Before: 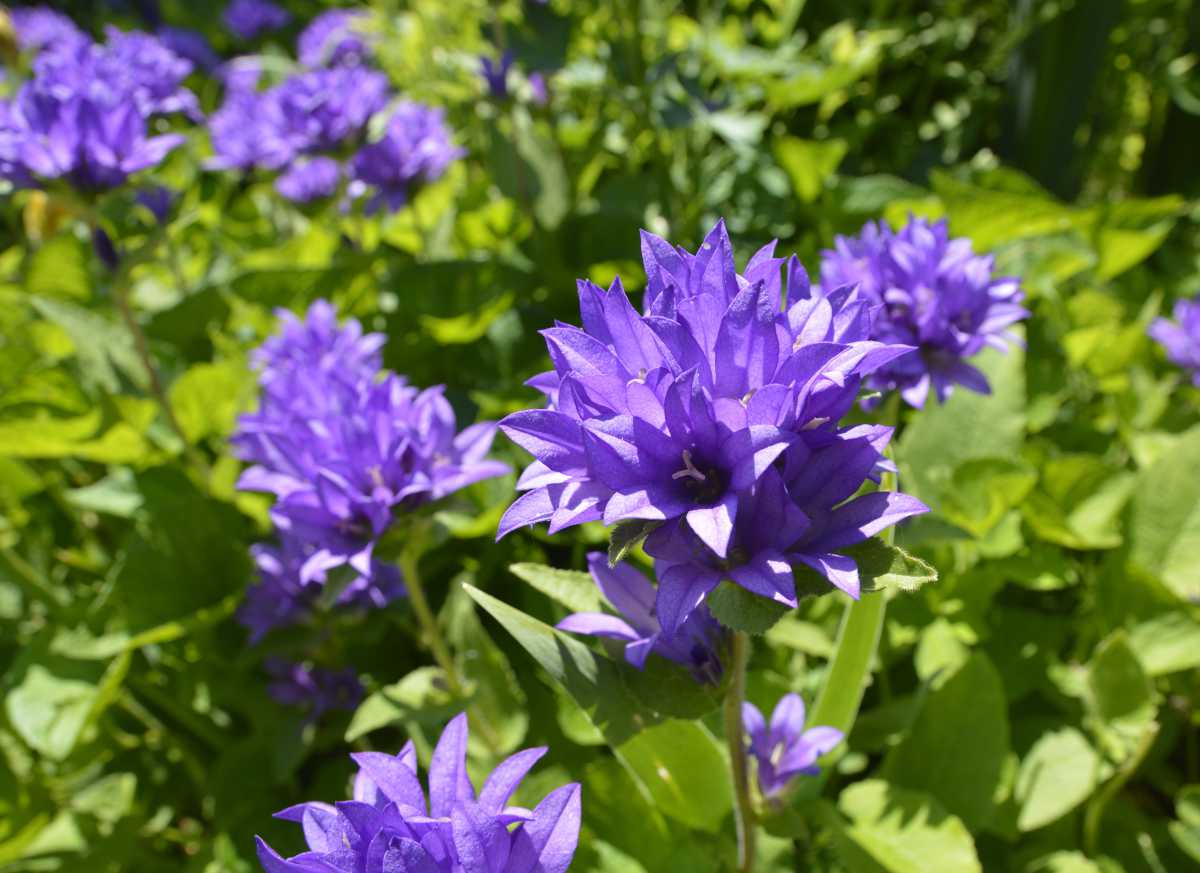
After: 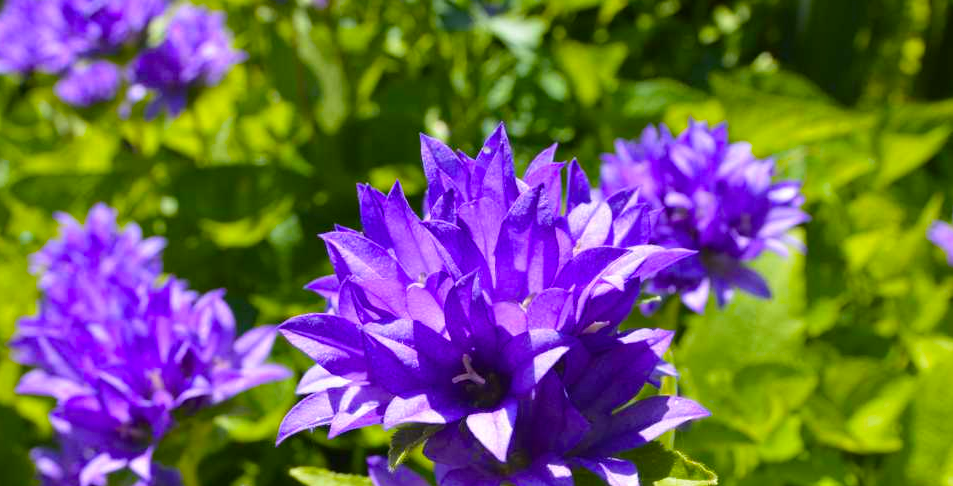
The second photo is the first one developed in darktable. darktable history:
color balance rgb: linear chroma grading › global chroma 15%, perceptual saturation grading › global saturation 30%
crop: left 18.38%, top 11.092%, right 2.134%, bottom 33.217%
